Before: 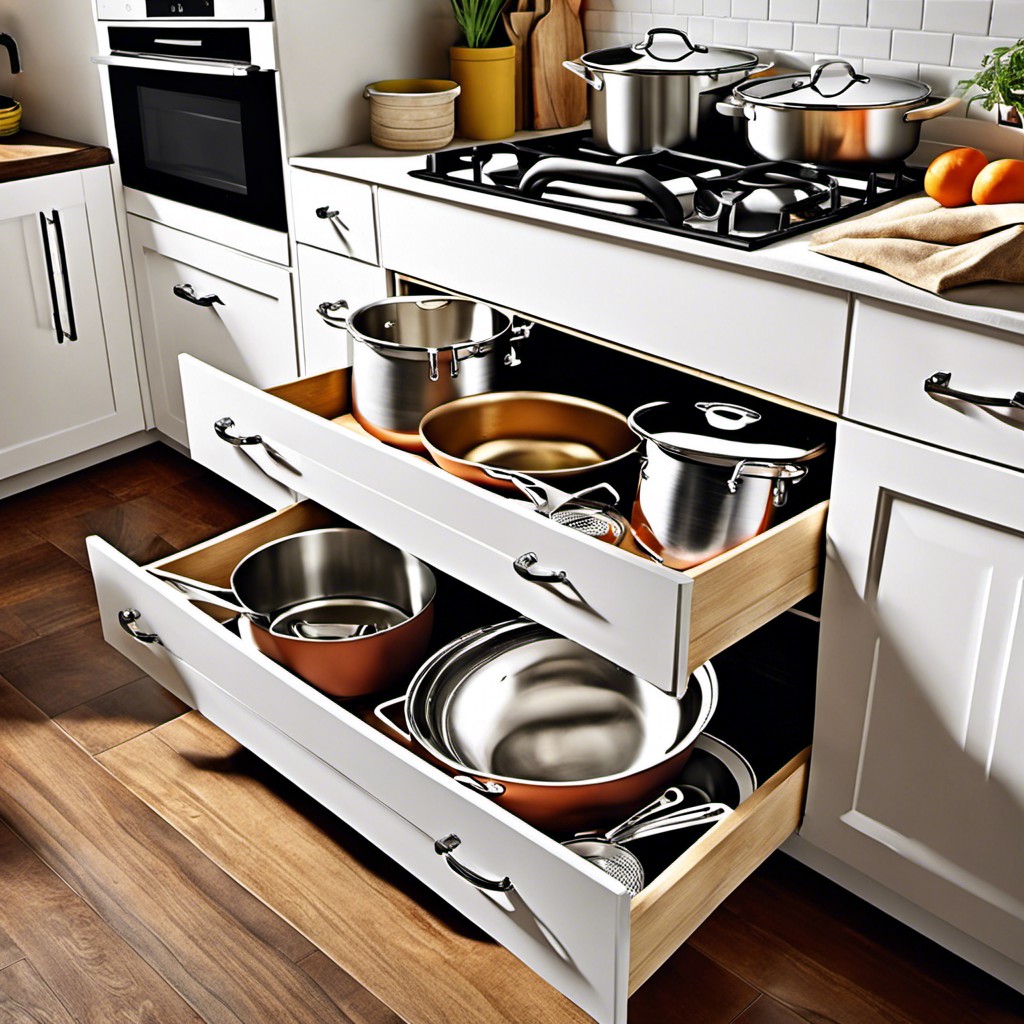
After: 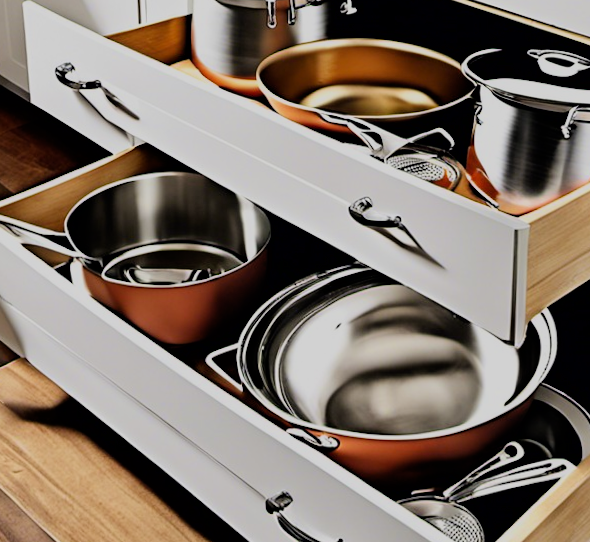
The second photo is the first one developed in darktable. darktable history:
filmic rgb: black relative exposure -7.48 EV, white relative exposure 4.83 EV, hardness 3.4, color science v6 (2022)
crop: left 13.312%, top 31.28%, right 24.627%, bottom 15.582%
rotate and perspective: rotation 0.215°, lens shift (vertical) -0.139, crop left 0.069, crop right 0.939, crop top 0.002, crop bottom 0.996
